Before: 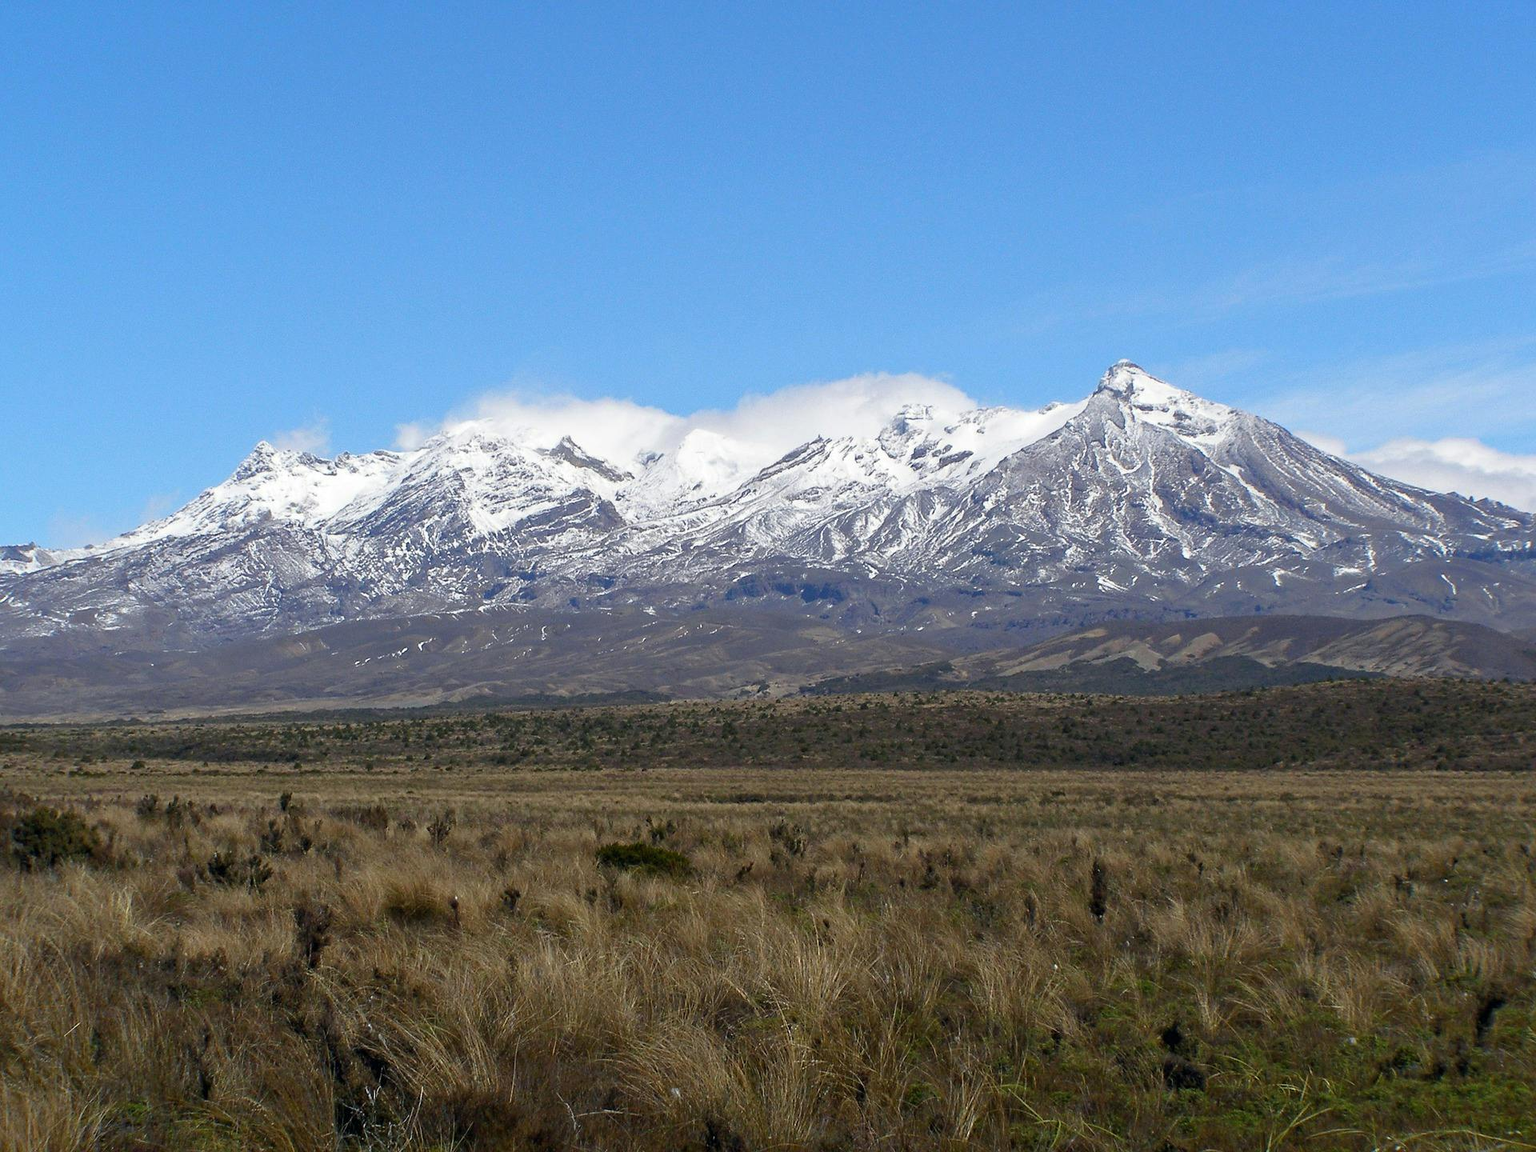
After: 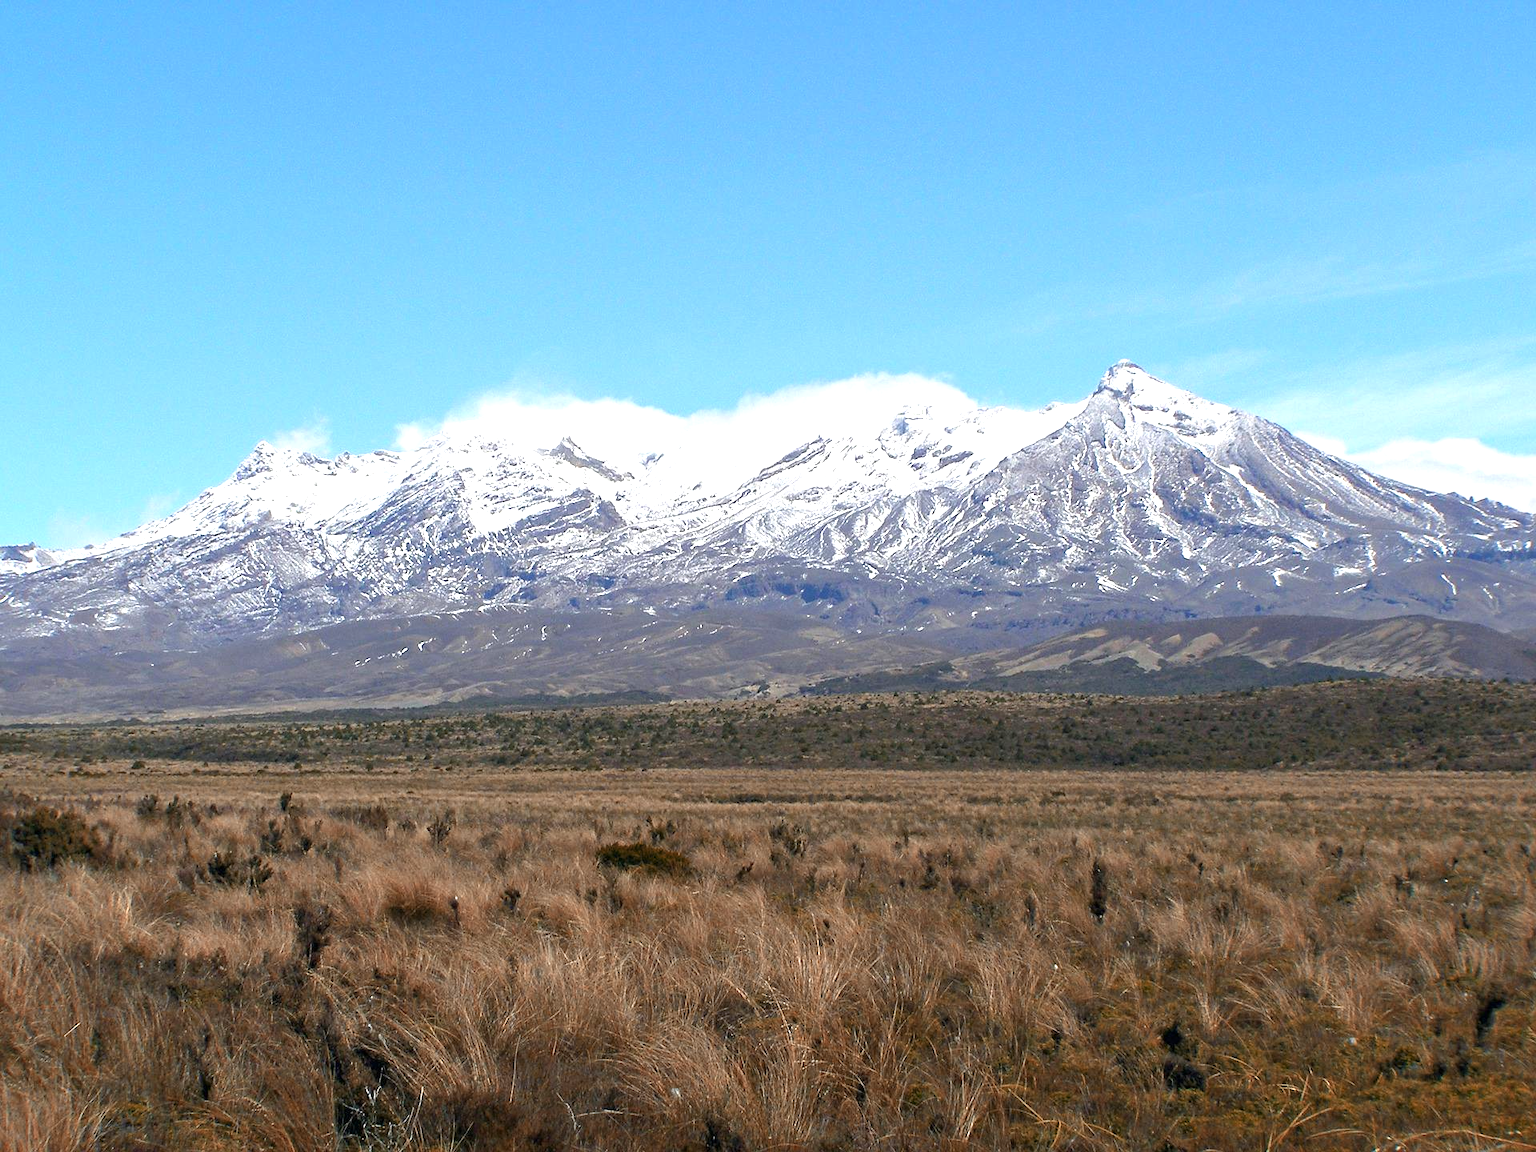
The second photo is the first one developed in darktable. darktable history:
exposure: exposure 0.737 EV, compensate highlight preservation false
color zones: curves: ch2 [(0, 0.5) (0.084, 0.497) (0.323, 0.335) (0.4, 0.497) (1, 0.5)], mix 42.54%
